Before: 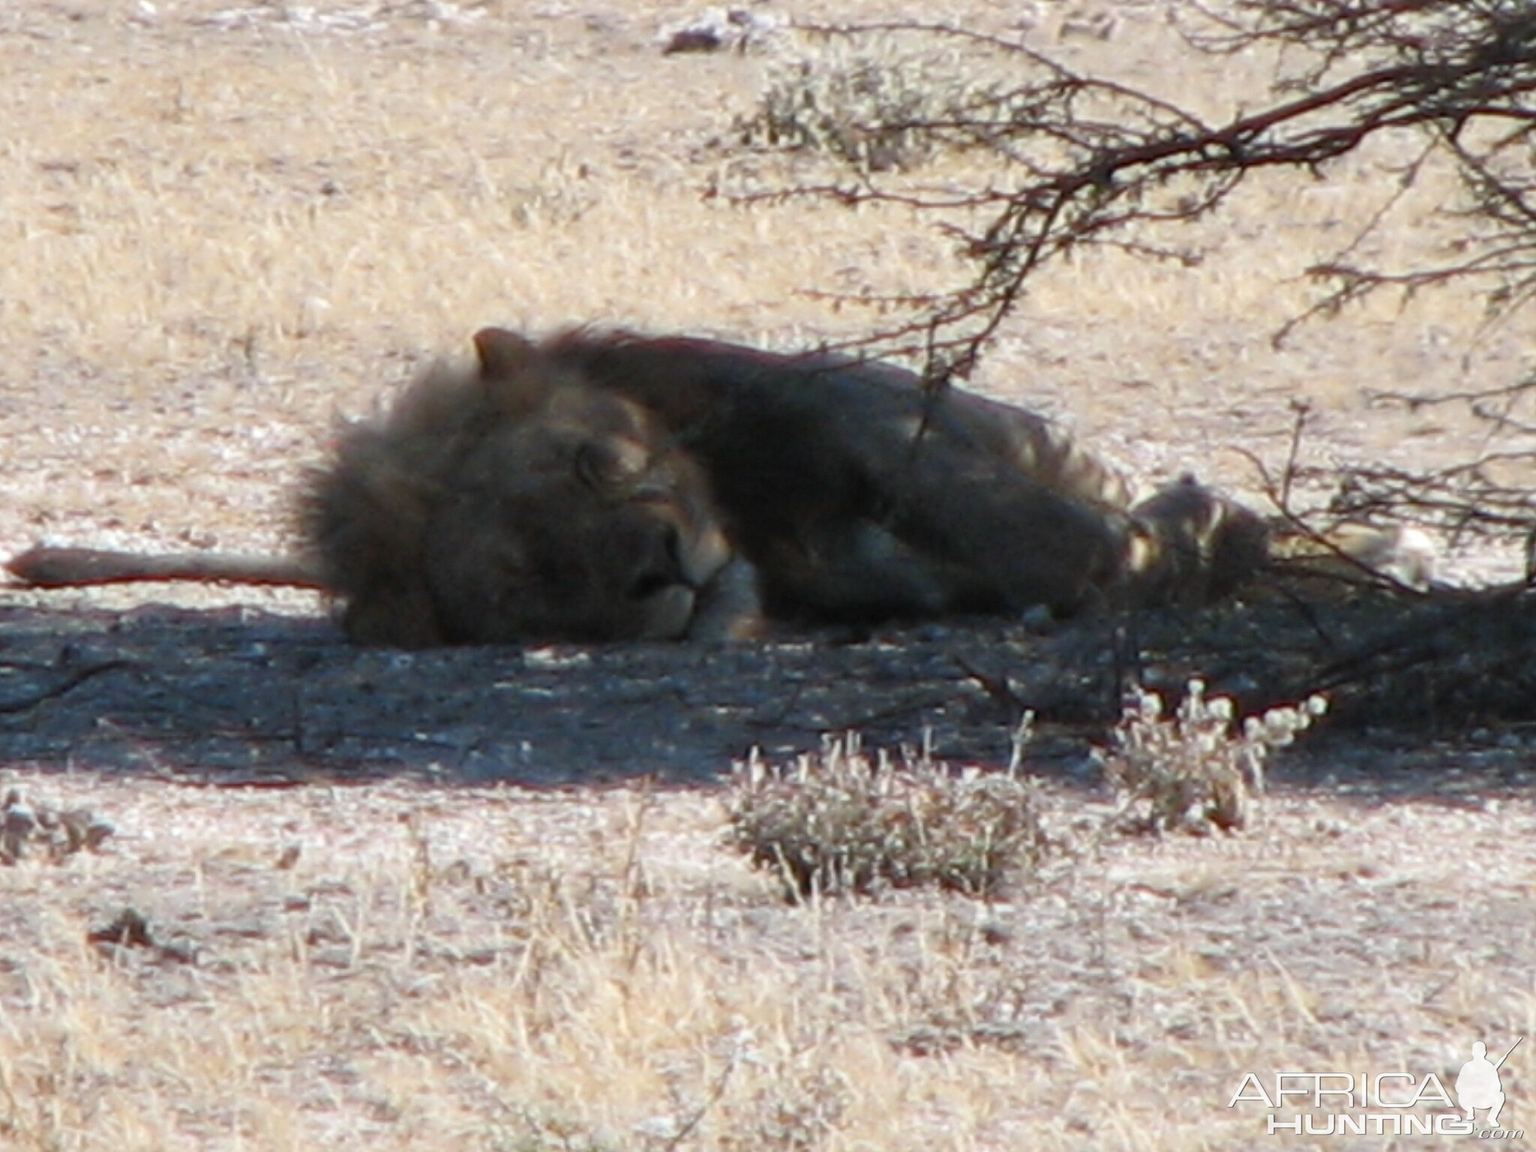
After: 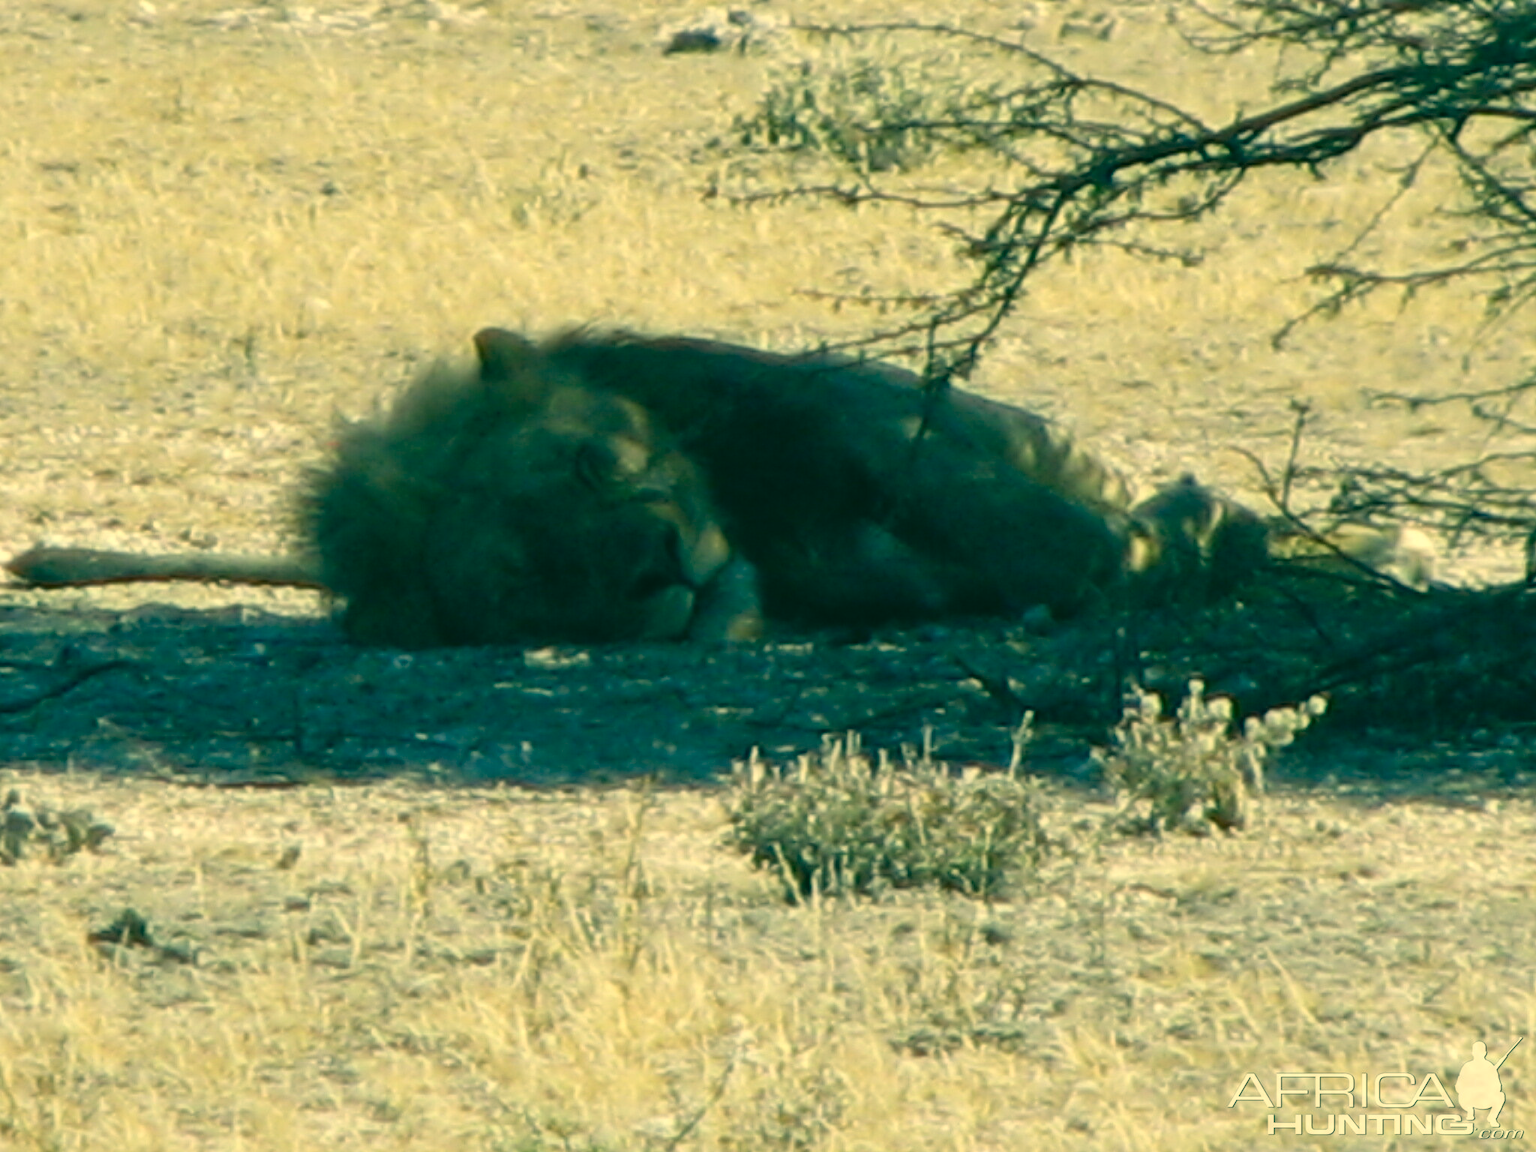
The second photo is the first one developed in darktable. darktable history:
color correction: highlights a* 1.72, highlights b* 34.48, shadows a* -36.34, shadows b* -5.84
